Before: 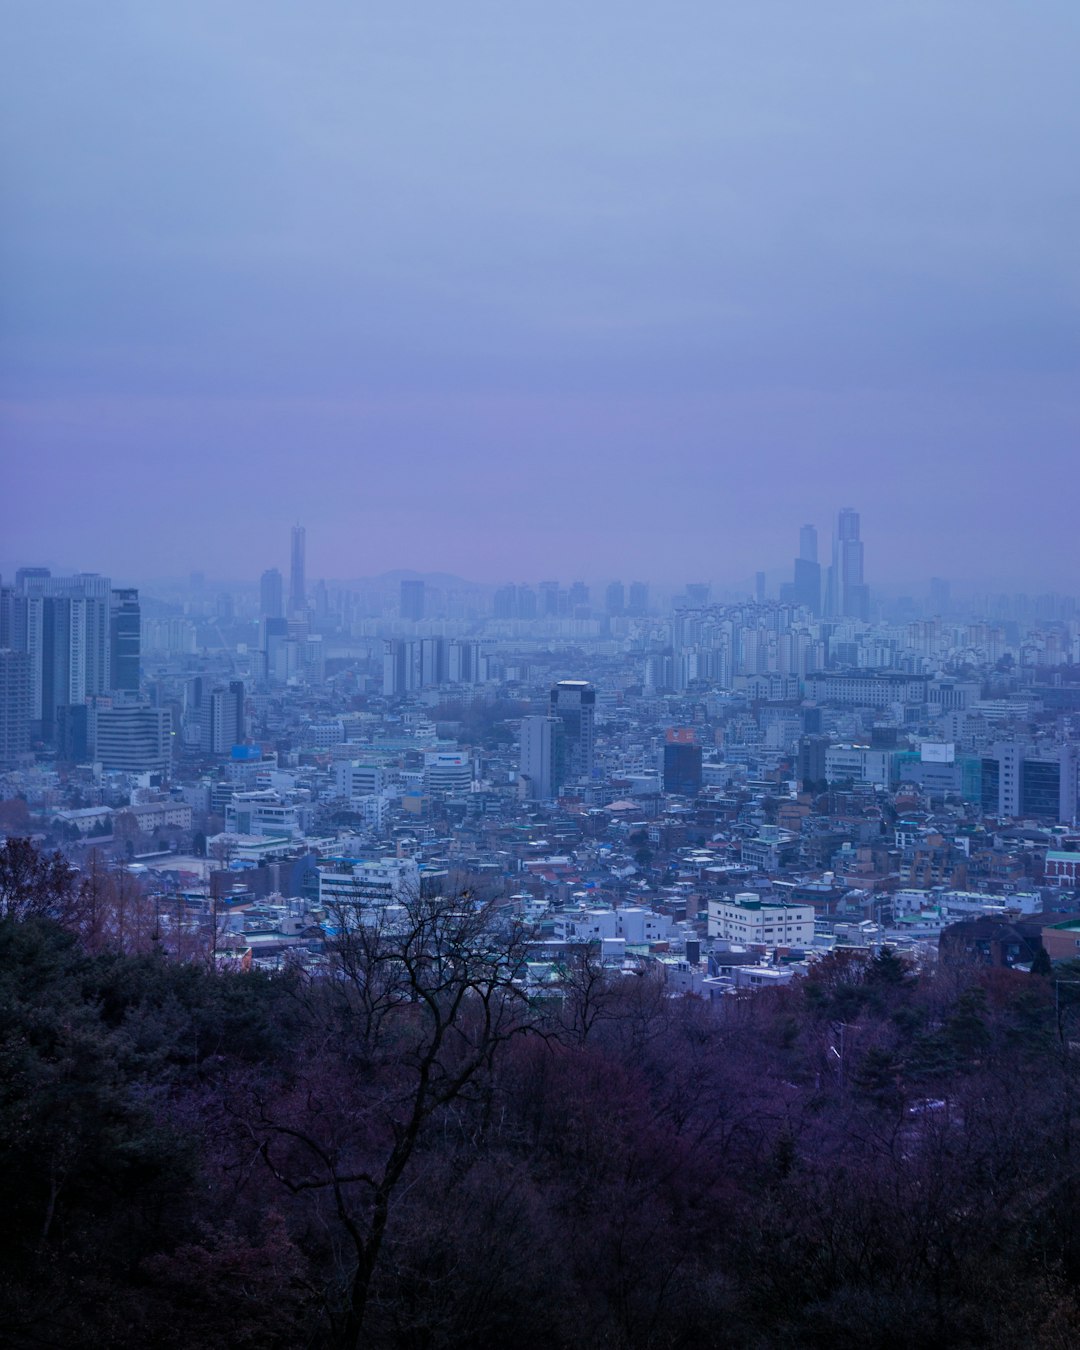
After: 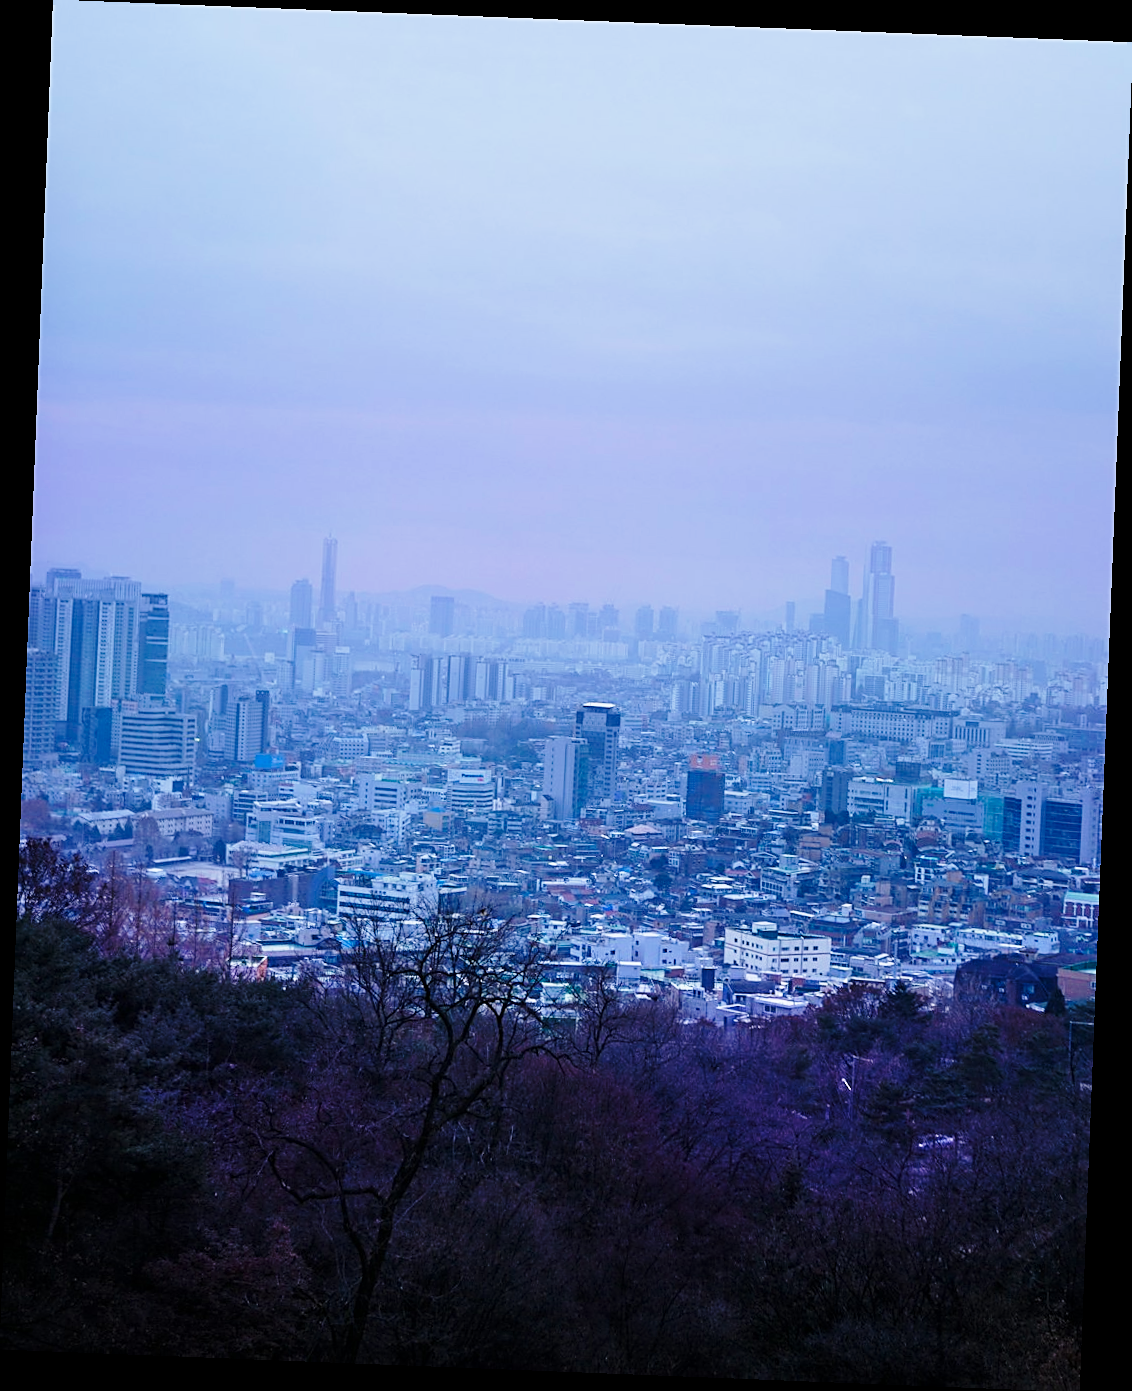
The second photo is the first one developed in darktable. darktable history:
sharpen: on, module defaults
rotate and perspective: rotation 2.27°, automatic cropping off
base curve: curves: ch0 [(0, 0) (0.028, 0.03) (0.121, 0.232) (0.46, 0.748) (0.859, 0.968) (1, 1)], preserve colors none
